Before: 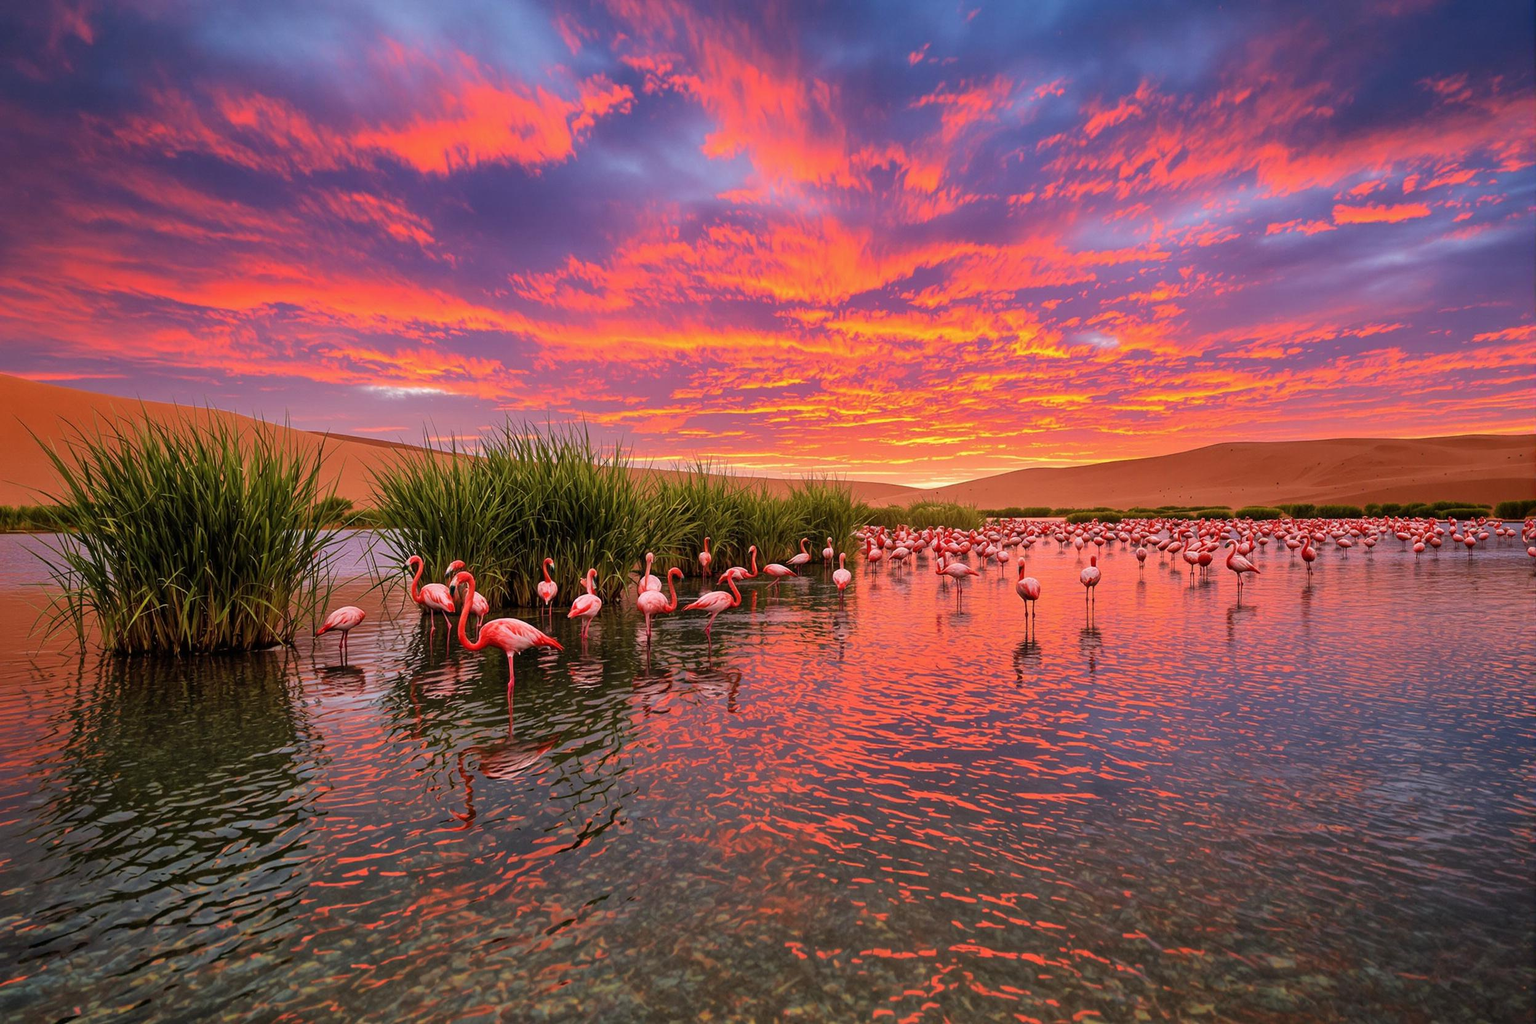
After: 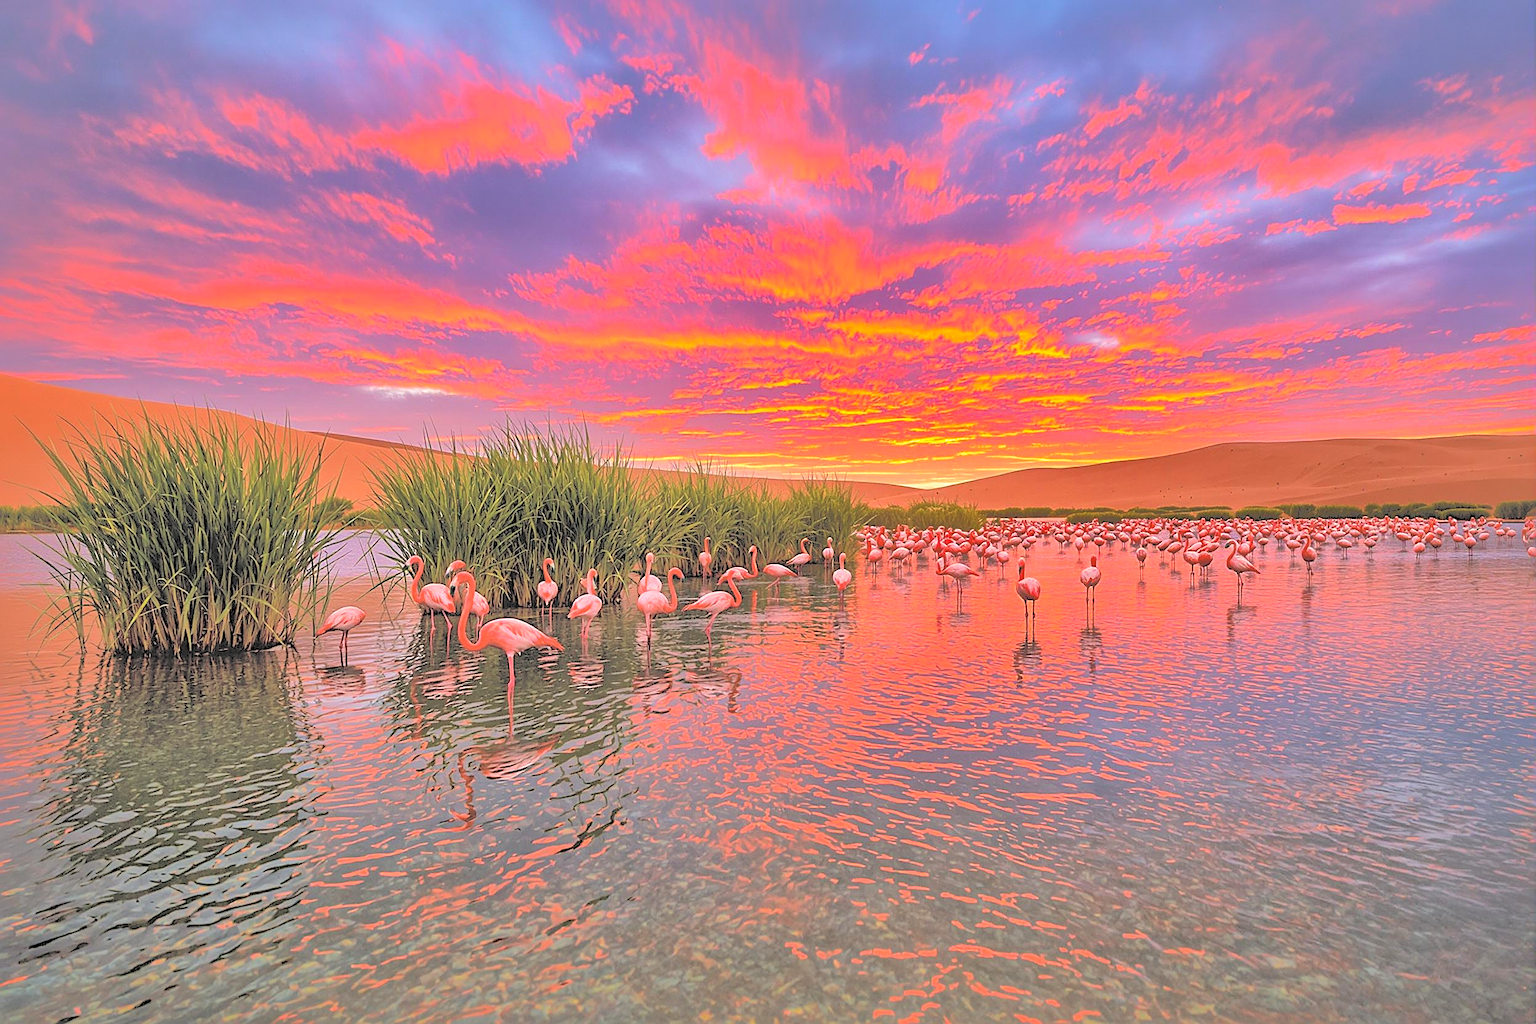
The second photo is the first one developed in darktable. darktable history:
contrast brightness saturation: brightness 0.981
shadows and highlights: shadows 25.92, highlights -69.64
sharpen: amount 0.898
